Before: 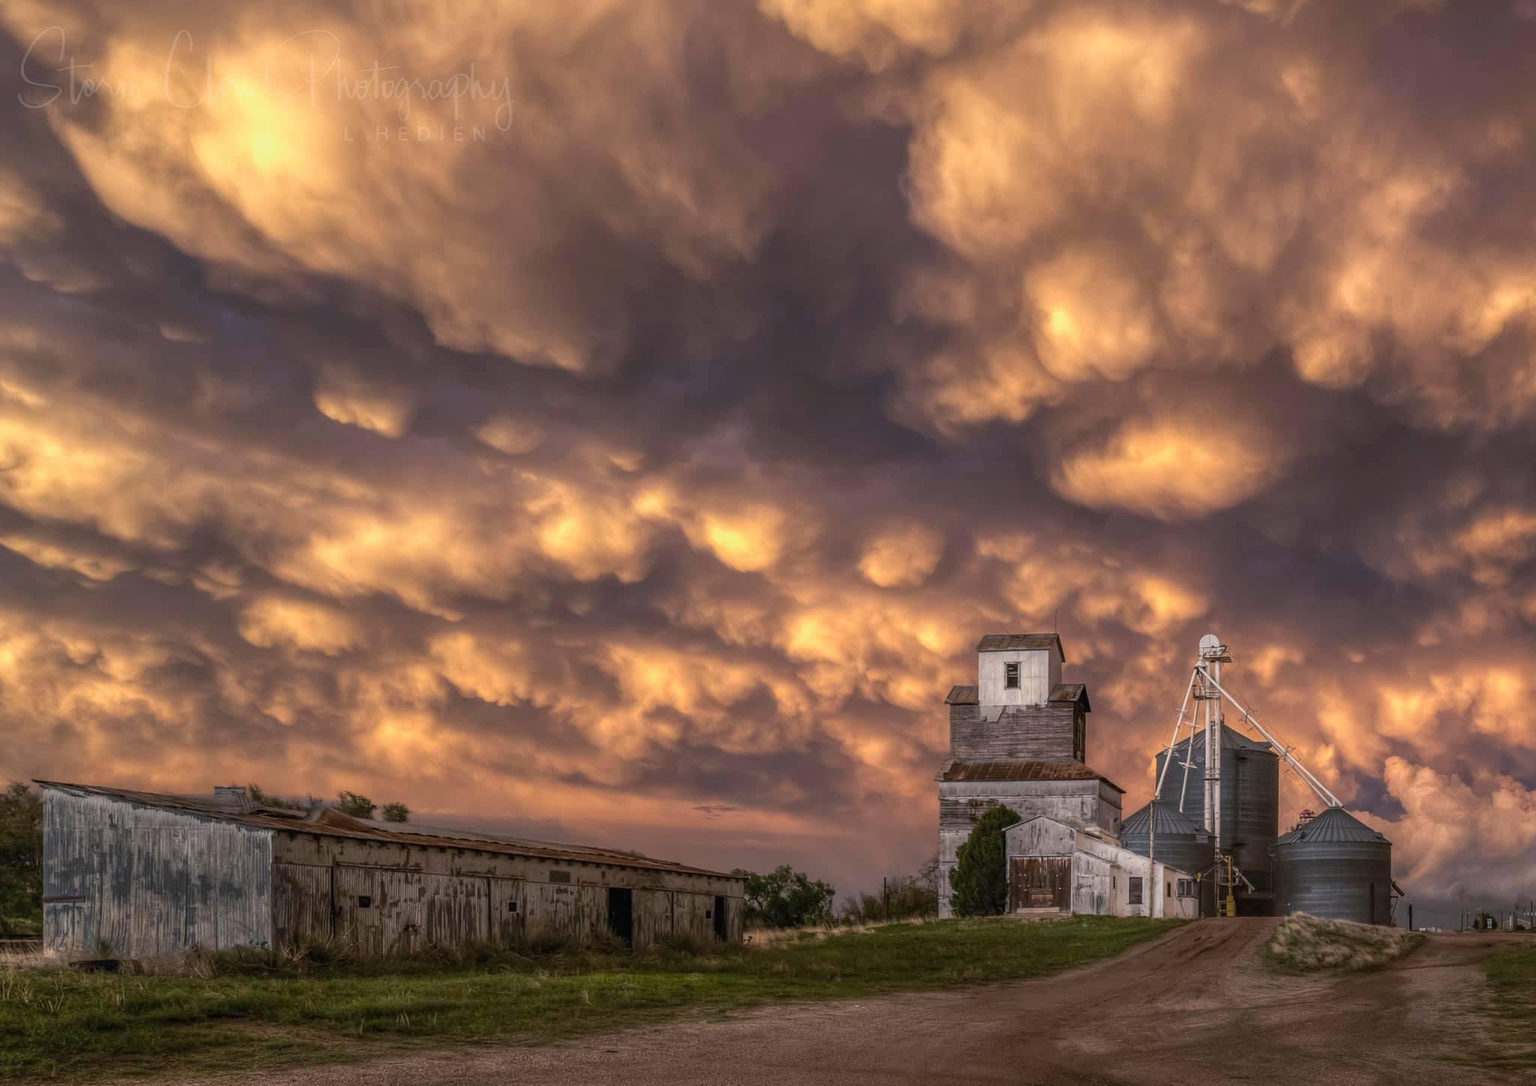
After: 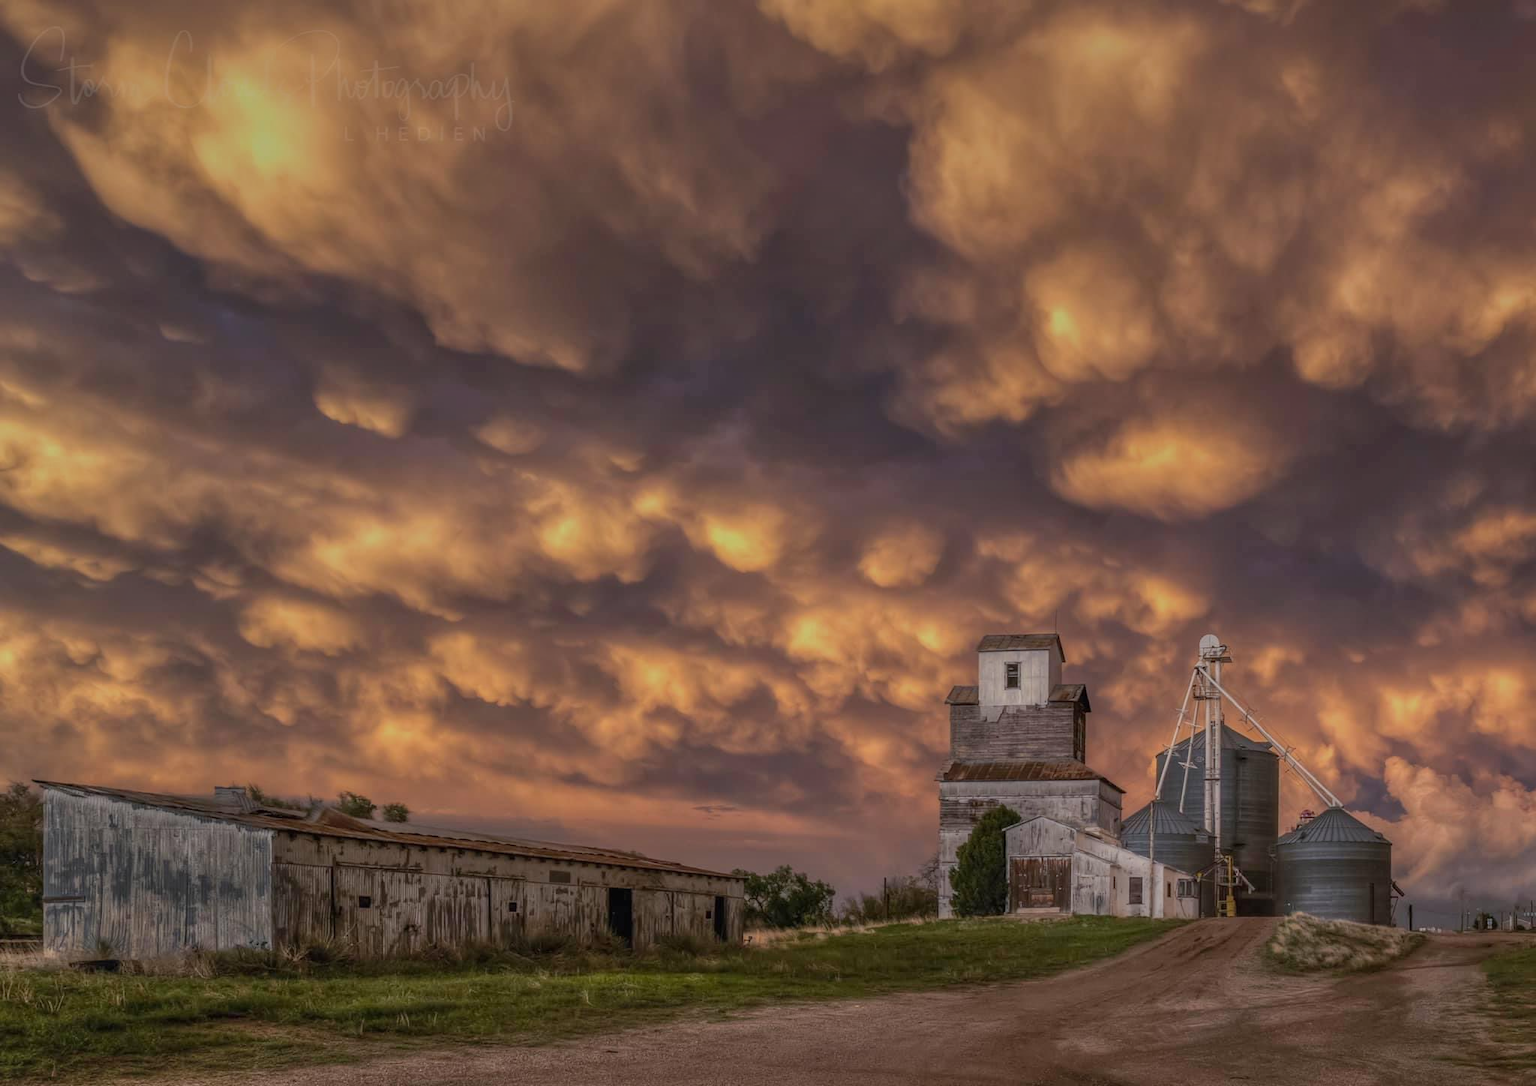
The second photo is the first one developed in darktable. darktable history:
tone equalizer: -8 EV 0.25 EV, -7 EV 0.417 EV, -6 EV 0.417 EV, -5 EV 0.25 EV, -3 EV -0.25 EV, -2 EV -0.417 EV, -1 EV -0.417 EV, +0 EV -0.25 EV, edges refinement/feathering 500, mask exposure compensation -1.57 EV, preserve details guided filter
graduated density: on, module defaults
